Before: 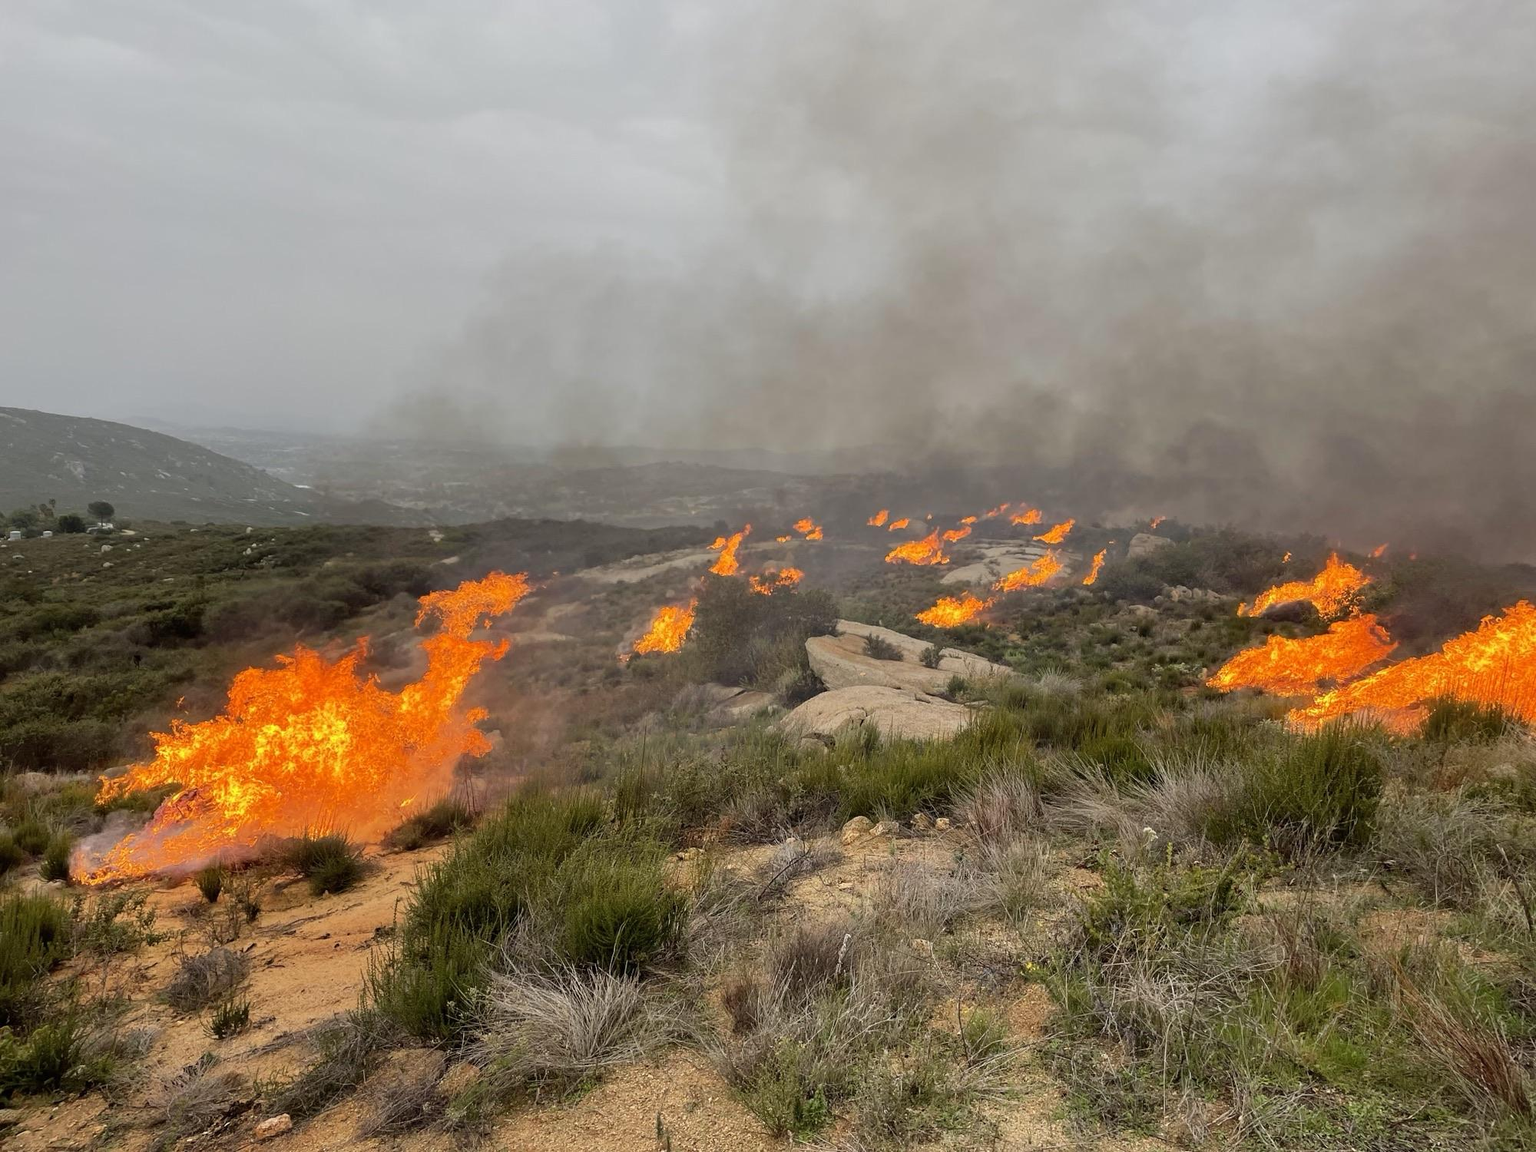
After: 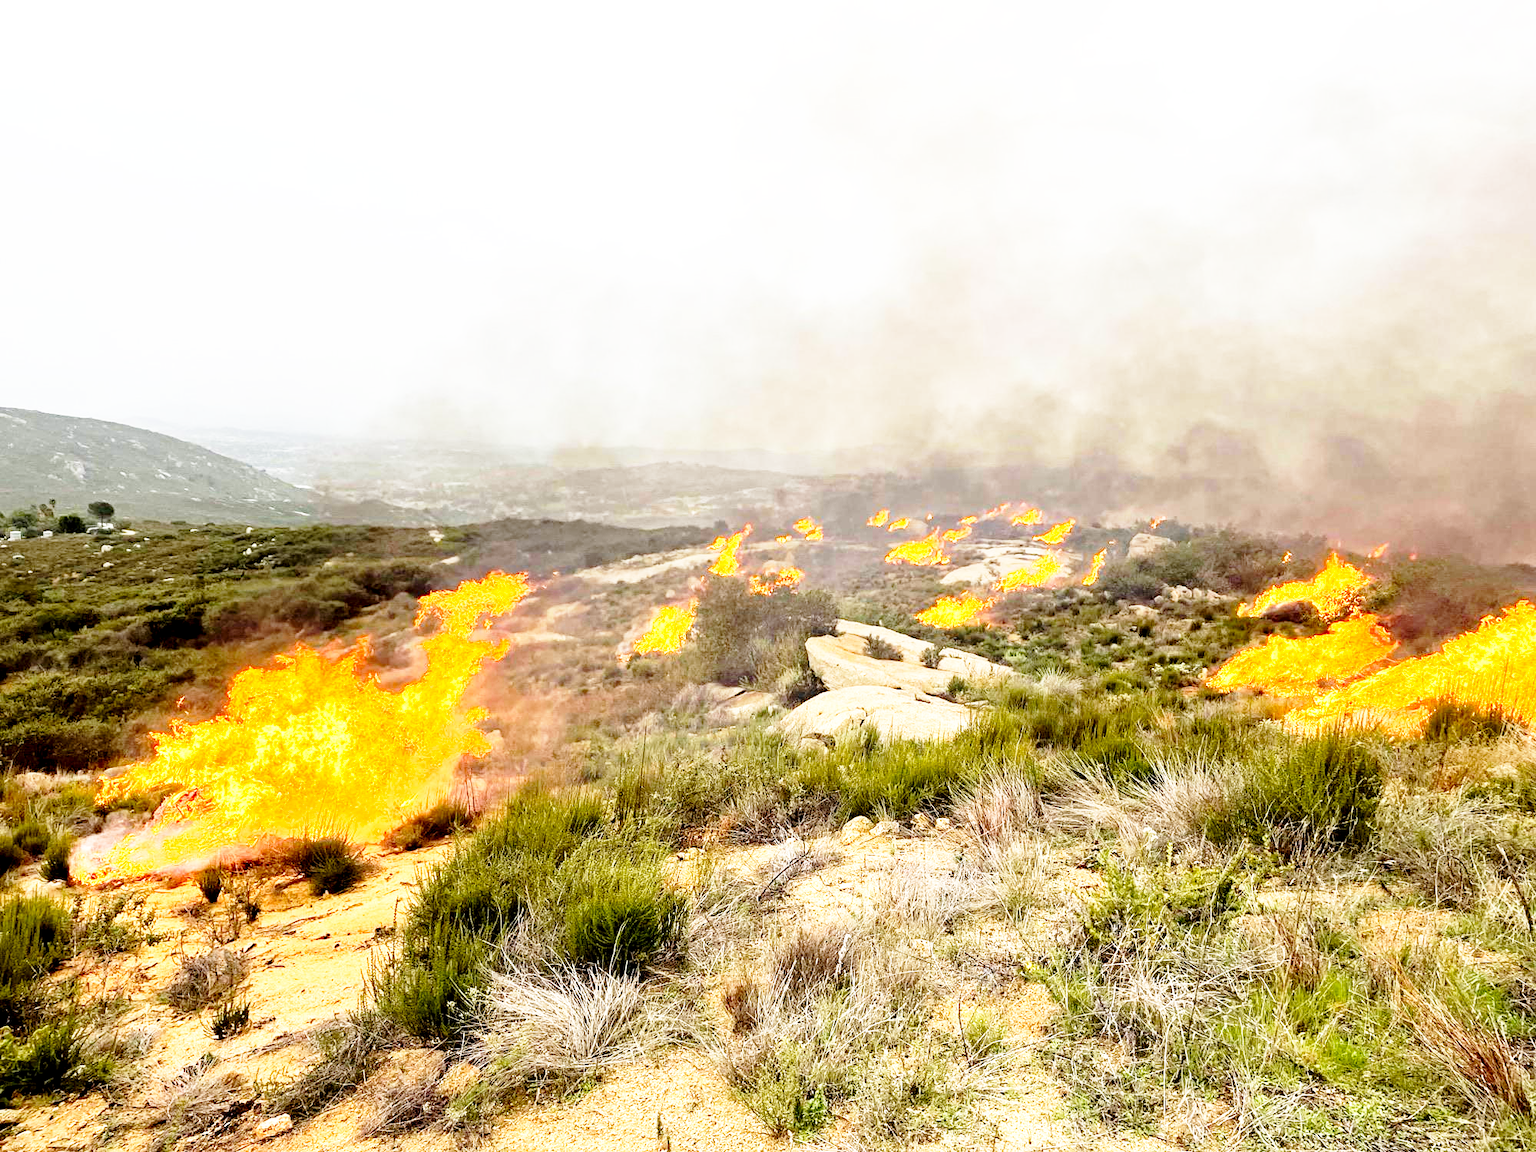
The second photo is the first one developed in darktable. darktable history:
haze removal: strength 0.301, distance 0.252, compatibility mode true, adaptive false
exposure: black level correction 0.008, exposure 0.974 EV, compensate highlight preservation false
base curve: curves: ch0 [(0, 0) (0.026, 0.03) (0.109, 0.232) (0.351, 0.748) (0.669, 0.968) (1, 1)], preserve colors none
